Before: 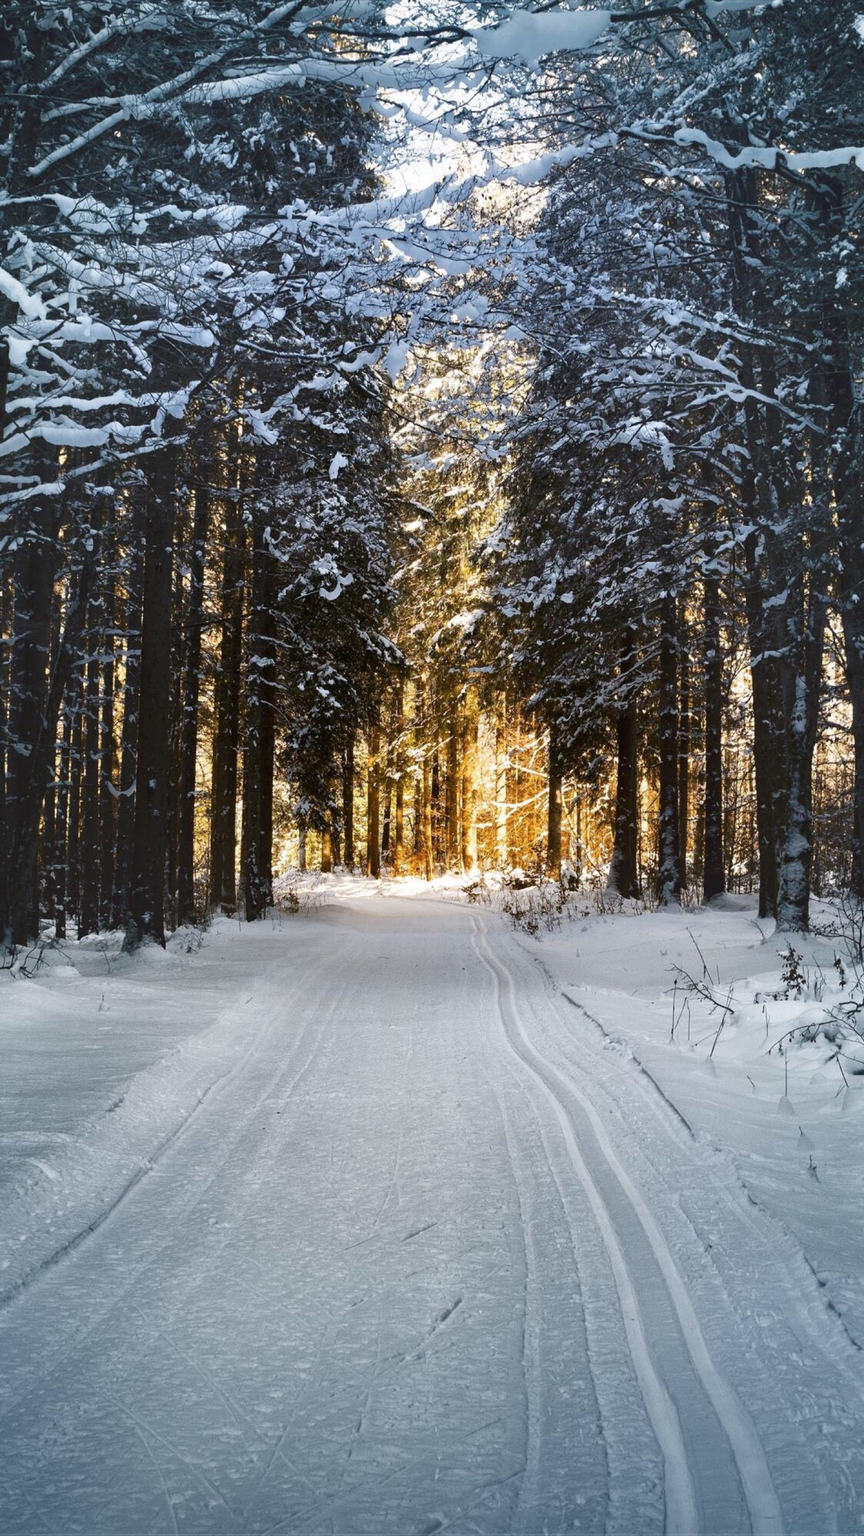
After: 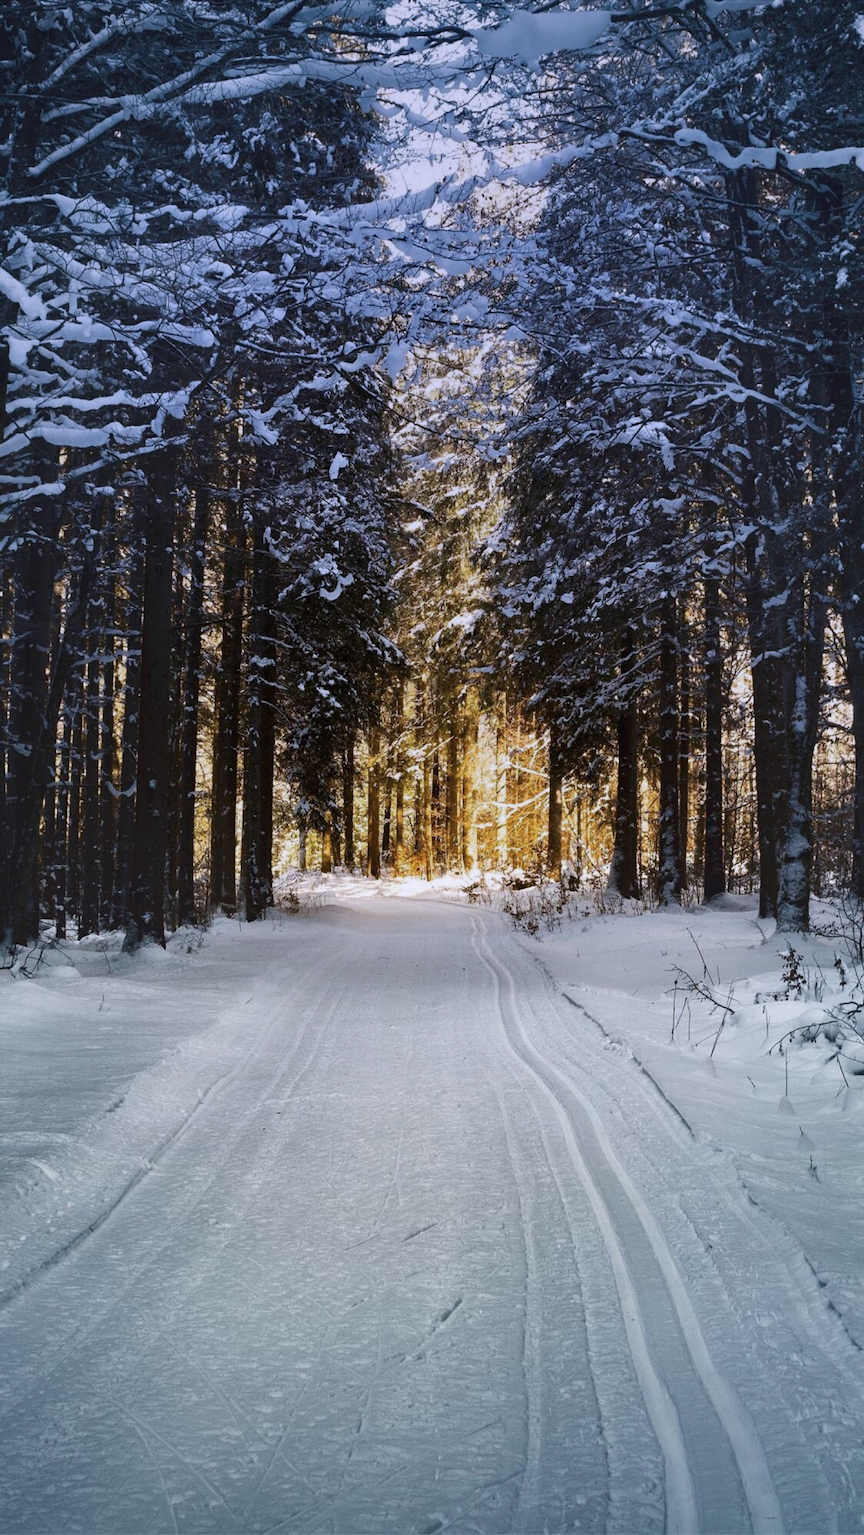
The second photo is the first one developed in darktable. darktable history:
graduated density: hue 238.83°, saturation 50%
color zones: curves: ch0 [(0, 0.558) (0.143, 0.548) (0.286, 0.447) (0.429, 0.259) (0.571, 0.5) (0.714, 0.5) (0.857, 0.593) (1, 0.558)]; ch1 [(0, 0.543) (0.01, 0.544) (0.12, 0.492) (0.248, 0.458) (0.5, 0.534) (0.748, 0.5) (0.99, 0.469) (1, 0.543)]; ch2 [(0, 0.507) (0.143, 0.522) (0.286, 0.505) (0.429, 0.5) (0.571, 0.5) (0.714, 0.5) (0.857, 0.5) (1, 0.507)]
